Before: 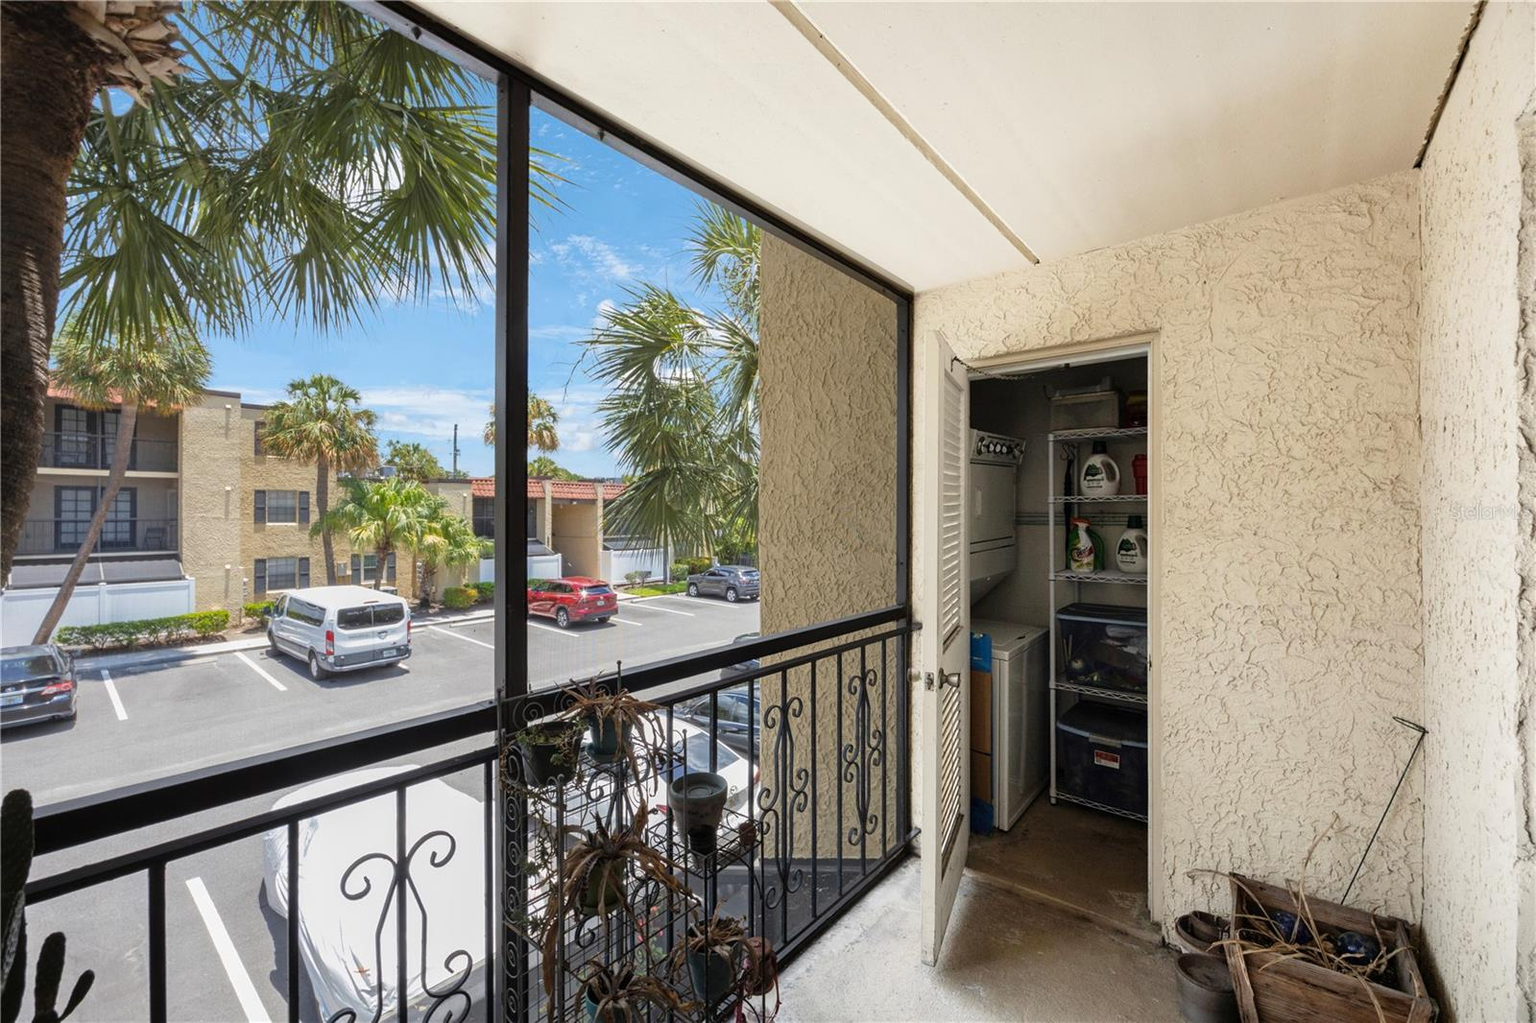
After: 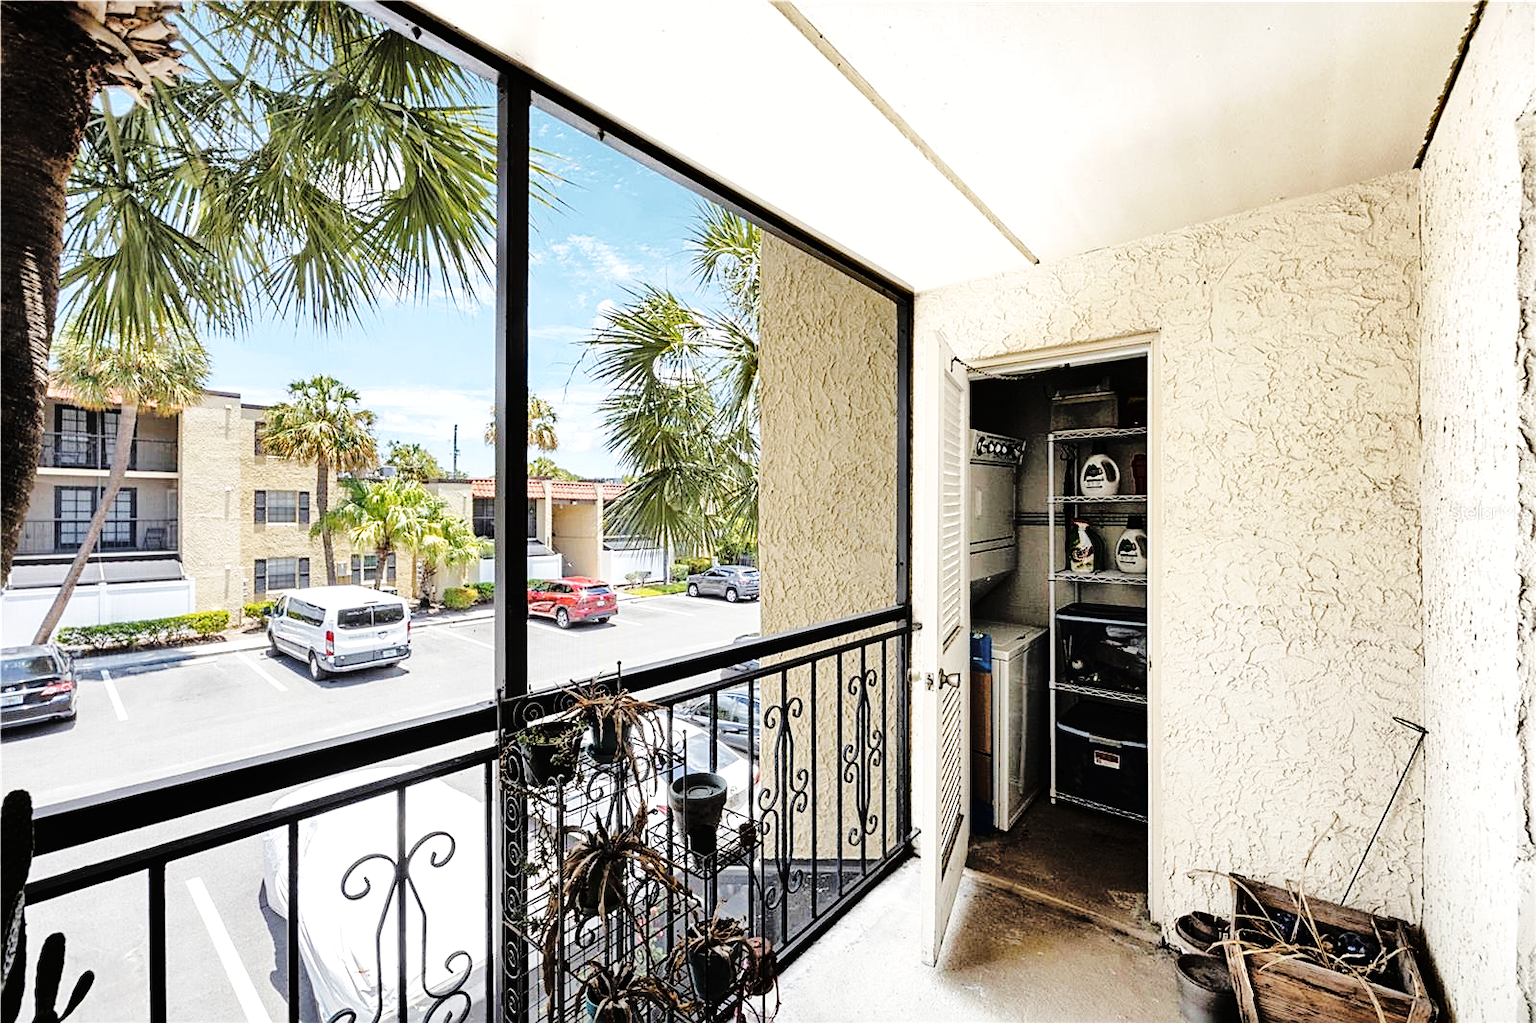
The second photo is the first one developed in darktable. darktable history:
sharpen: on, module defaults
exposure: black level correction 0.001, exposure 0.5 EV, compensate highlight preservation false
base curve: curves: ch0 [(0, 0) (0.036, 0.025) (0.121, 0.166) (0.206, 0.329) (0.605, 0.79) (1, 1)], preserve colors none
color balance rgb: perceptual saturation grading › global saturation 30.919%
tone curve: curves: ch0 [(0, 0) (0.003, 0.013) (0.011, 0.012) (0.025, 0.011) (0.044, 0.016) (0.069, 0.029) (0.1, 0.045) (0.136, 0.074) (0.177, 0.123) (0.224, 0.207) (0.277, 0.313) (0.335, 0.414) (0.399, 0.509) (0.468, 0.599) (0.543, 0.663) (0.623, 0.728) (0.709, 0.79) (0.801, 0.854) (0.898, 0.925) (1, 1)], color space Lab, linked channels
color correction: highlights b* -0.035, saturation 0.556
shadows and highlights: radius 107.23, shadows 23.4, highlights -57.94, low approximation 0.01, soften with gaussian
